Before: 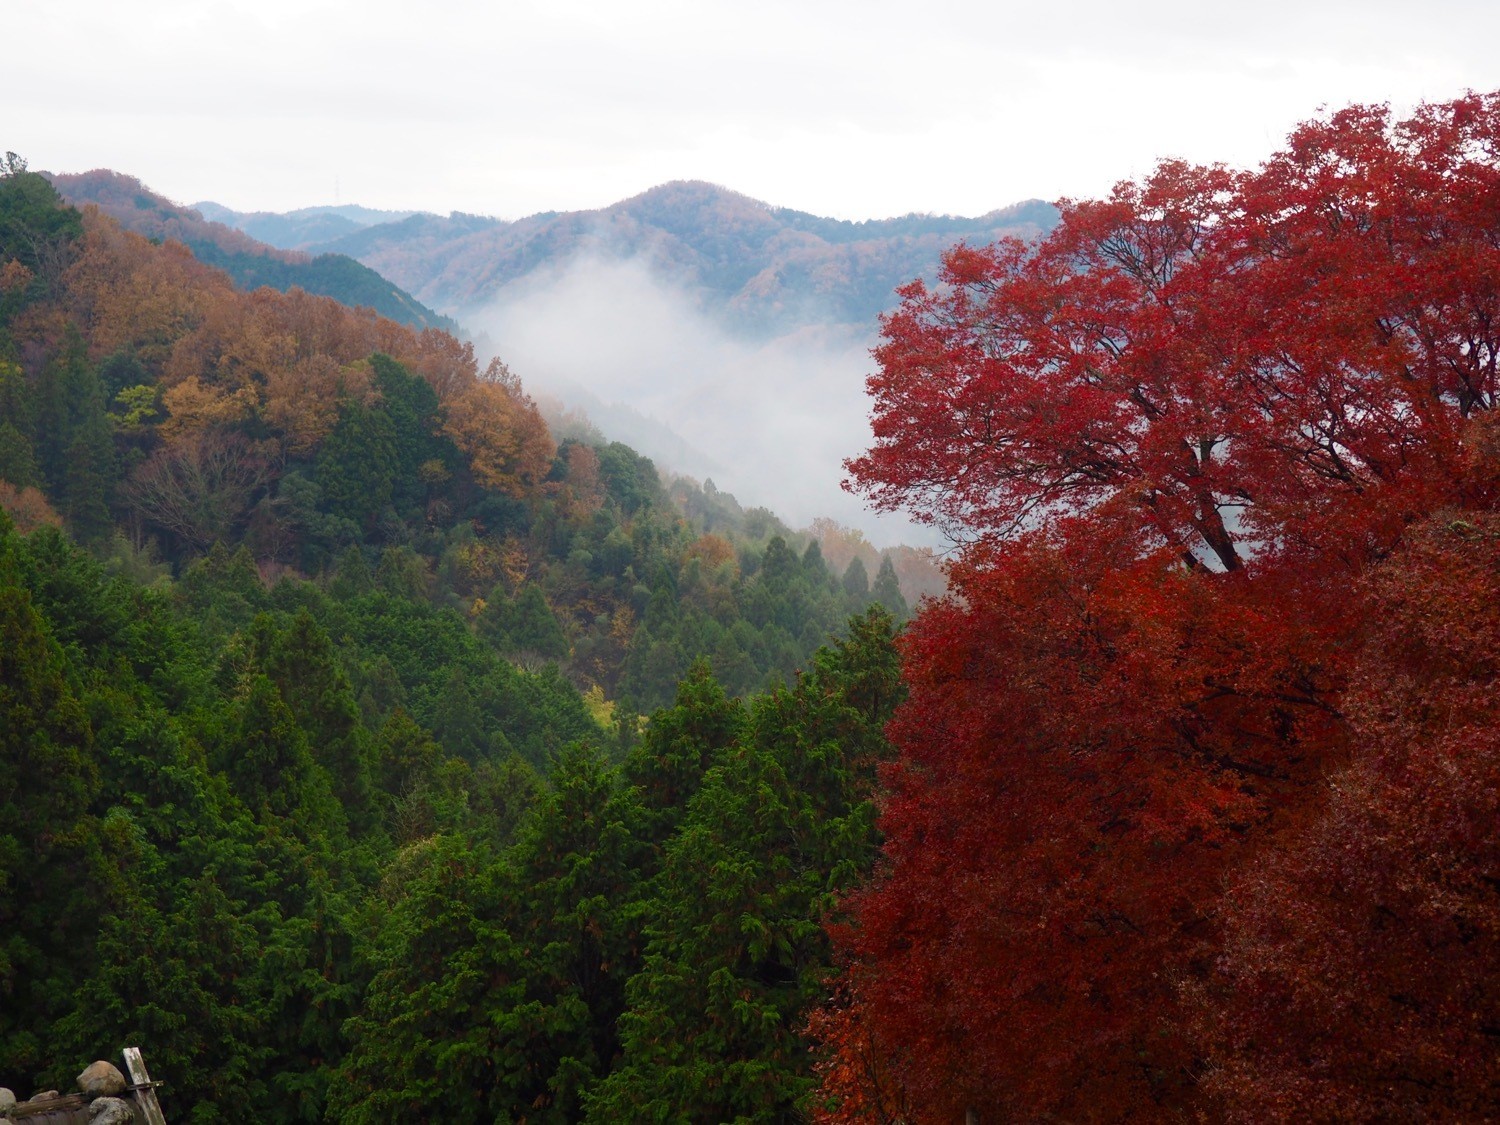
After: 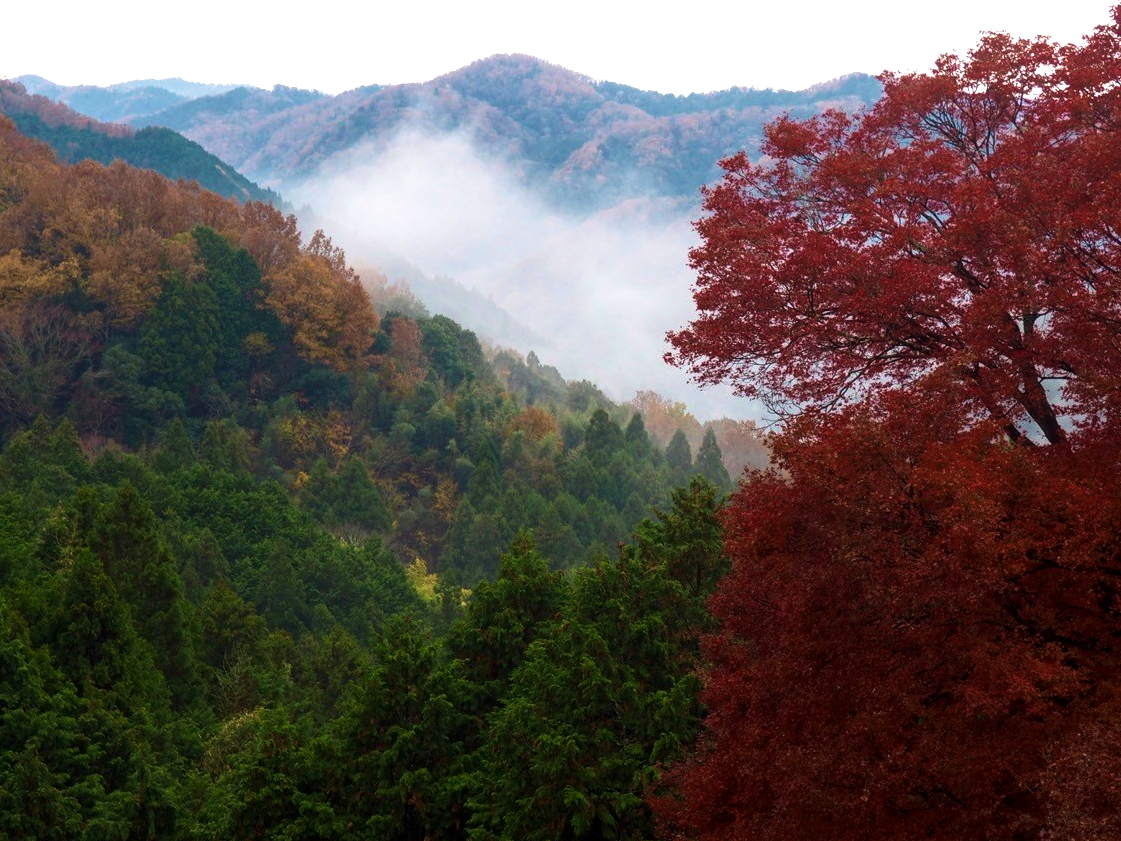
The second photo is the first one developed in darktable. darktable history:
color balance rgb: perceptual brilliance grading › highlights 14.29%, perceptual brilliance grading › mid-tones -5.92%, perceptual brilliance grading › shadows -26.83%, global vibrance 31.18%
exposure: exposure -0.151 EV, compensate highlight preservation false
local contrast: on, module defaults
crop and rotate: left 11.831%, top 11.346%, right 13.429%, bottom 13.899%
velvia: on, module defaults
